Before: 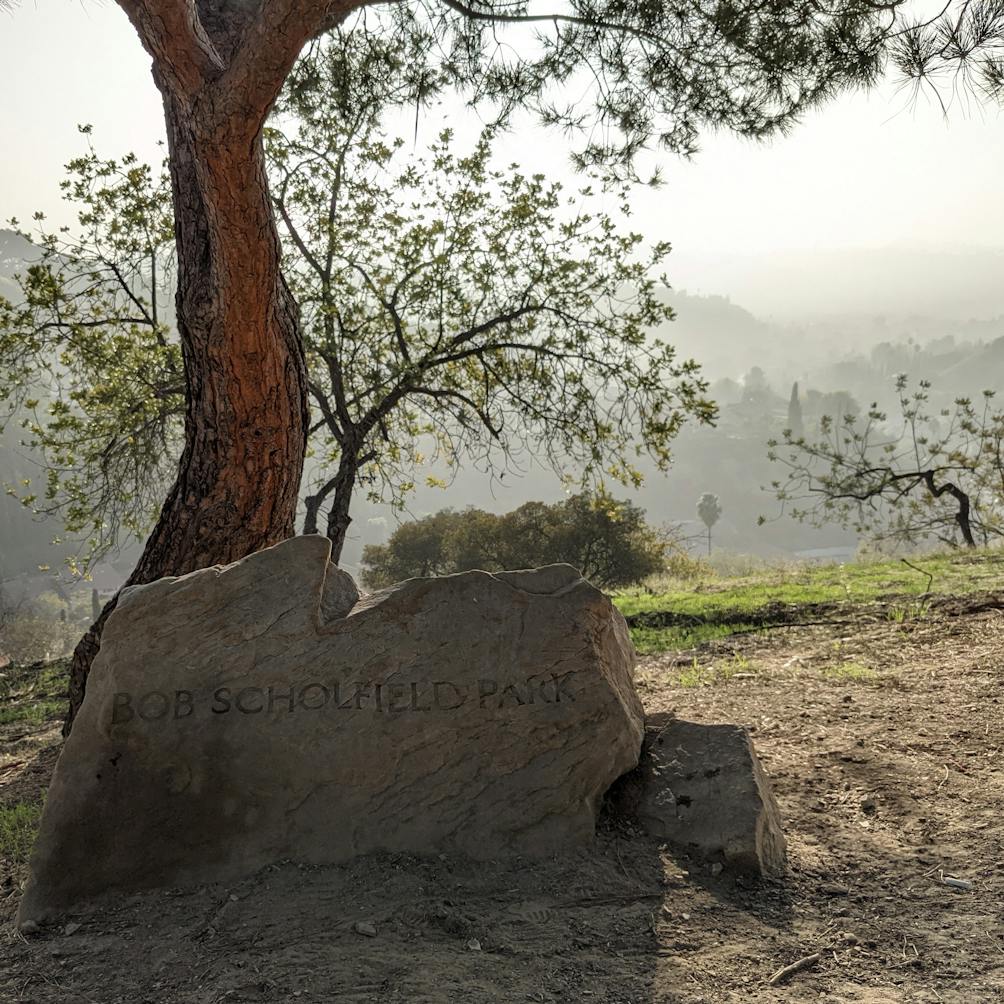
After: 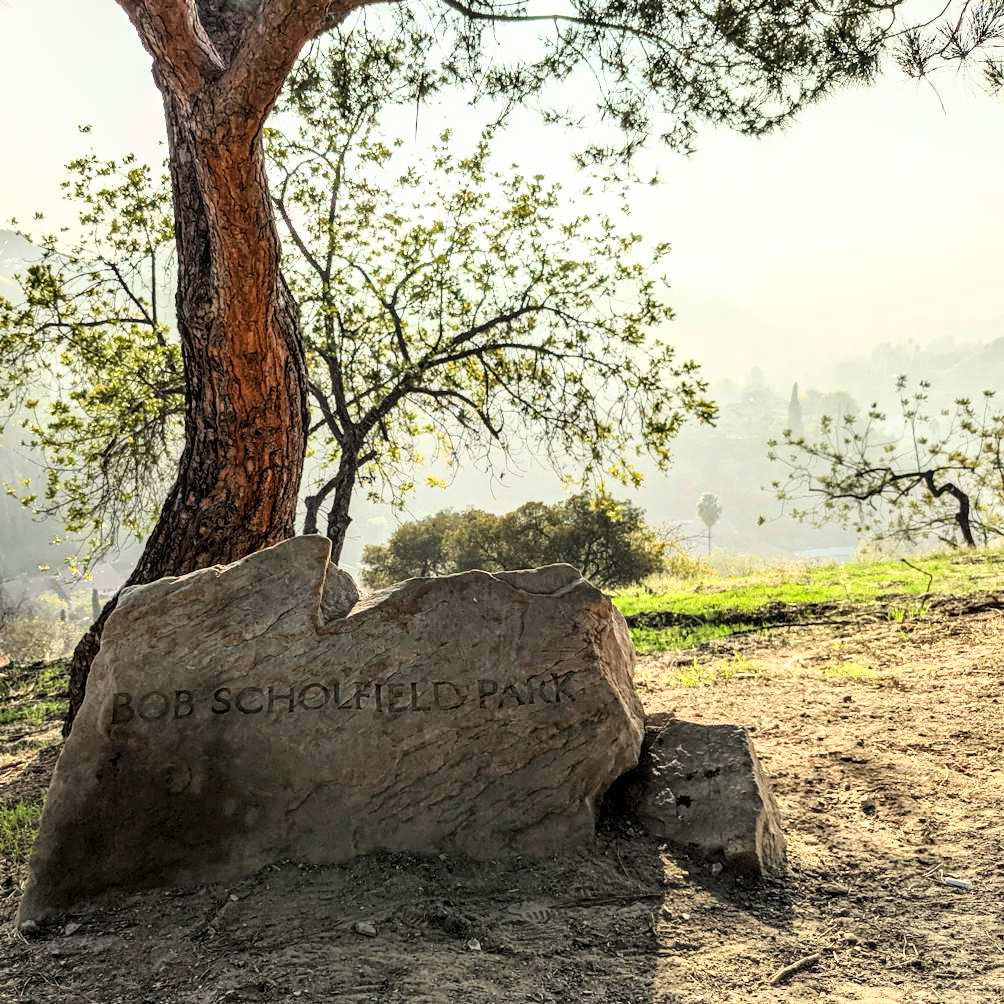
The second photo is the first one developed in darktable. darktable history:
local contrast: on, module defaults
base curve: curves: ch0 [(0, 0) (0.007, 0.004) (0.027, 0.03) (0.046, 0.07) (0.207, 0.54) (0.442, 0.872) (0.673, 0.972) (1, 1)]
color correction: highlights b* -0.049, saturation 1.3
